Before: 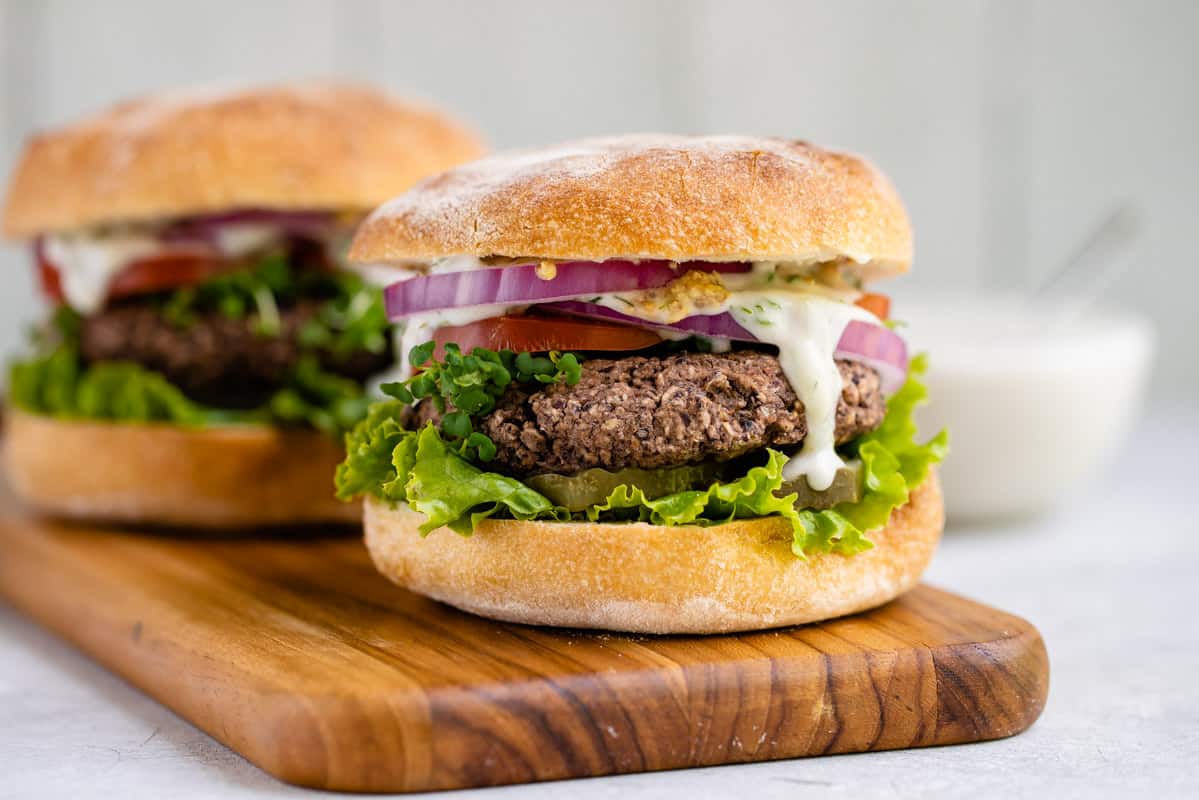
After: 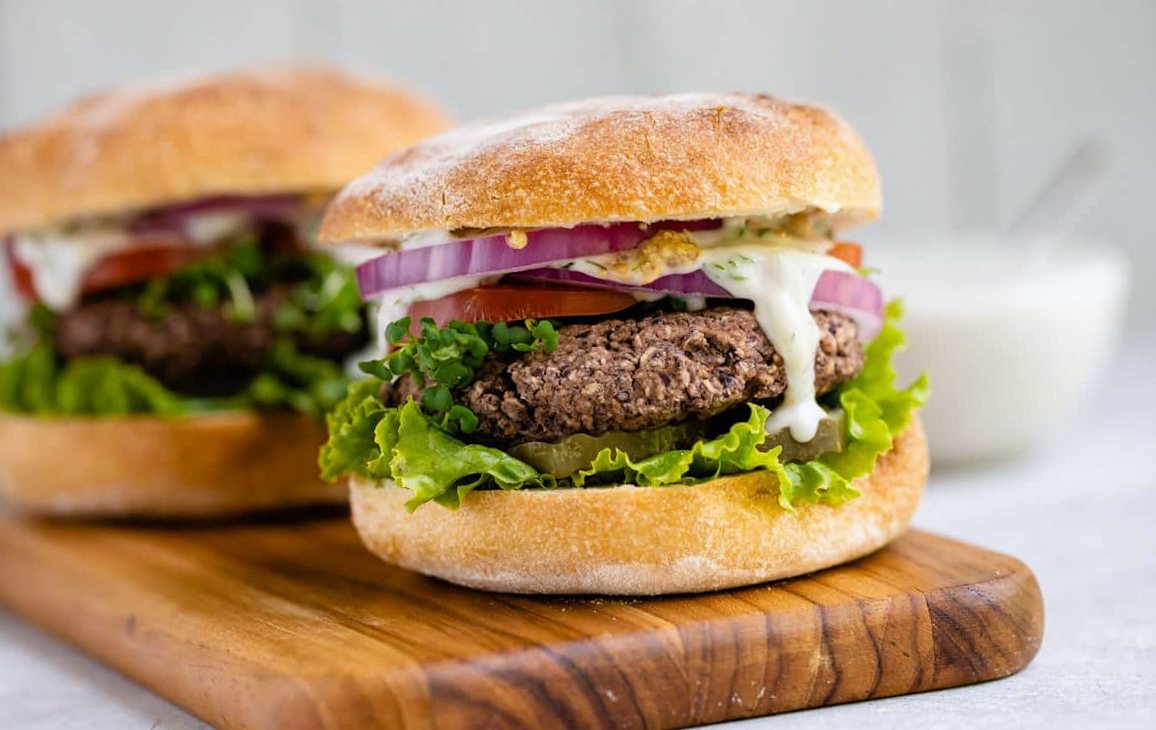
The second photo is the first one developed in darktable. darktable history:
white balance: red 0.988, blue 1.017
rotate and perspective: rotation -3.52°, crop left 0.036, crop right 0.964, crop top 0.081, crop bottom 0.919
grain: coarseness 0.81 ISO, strength 1.34%, mid-tones bias 0%
